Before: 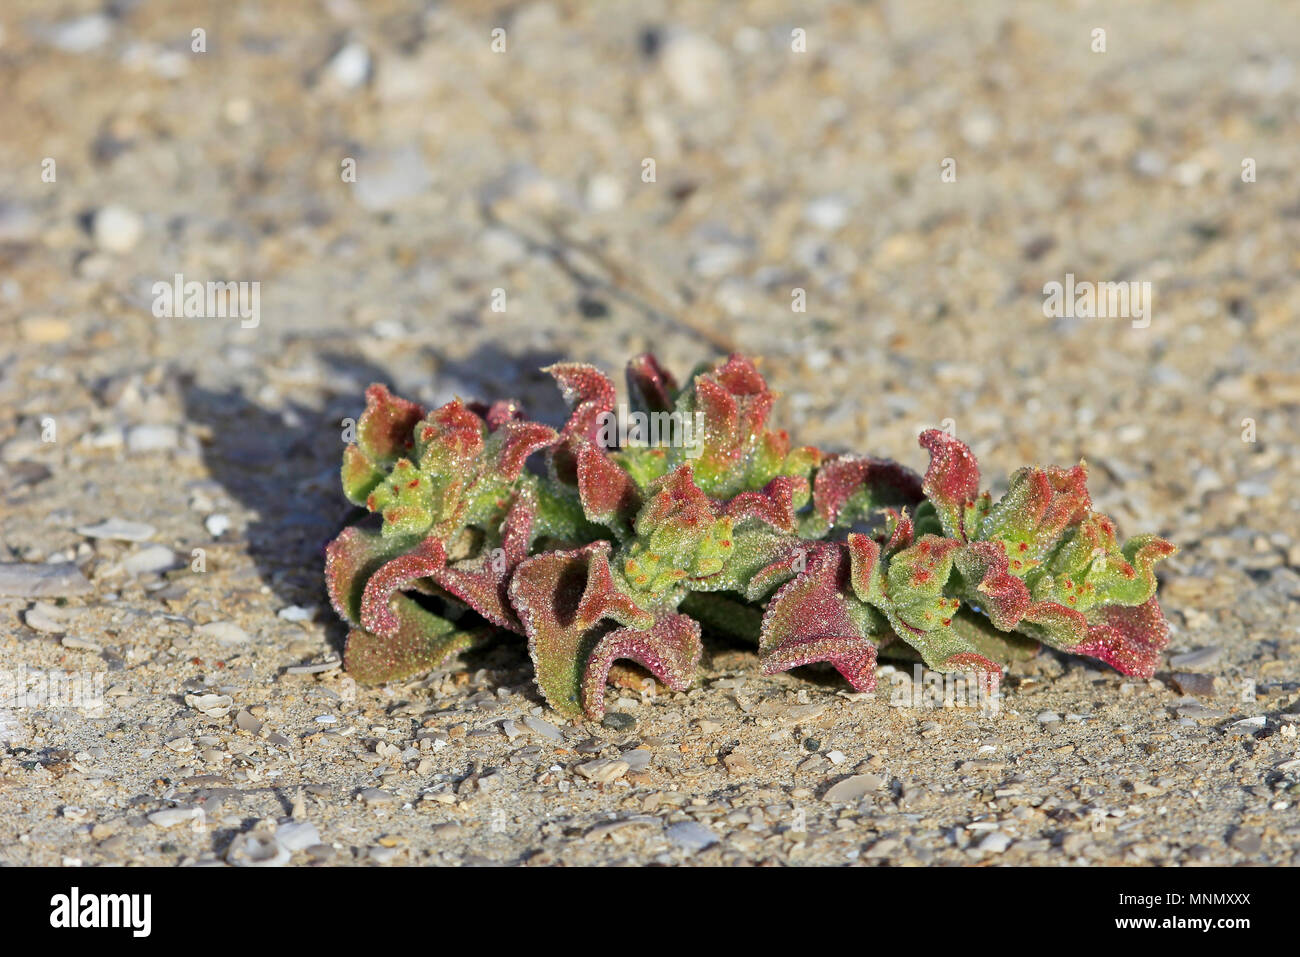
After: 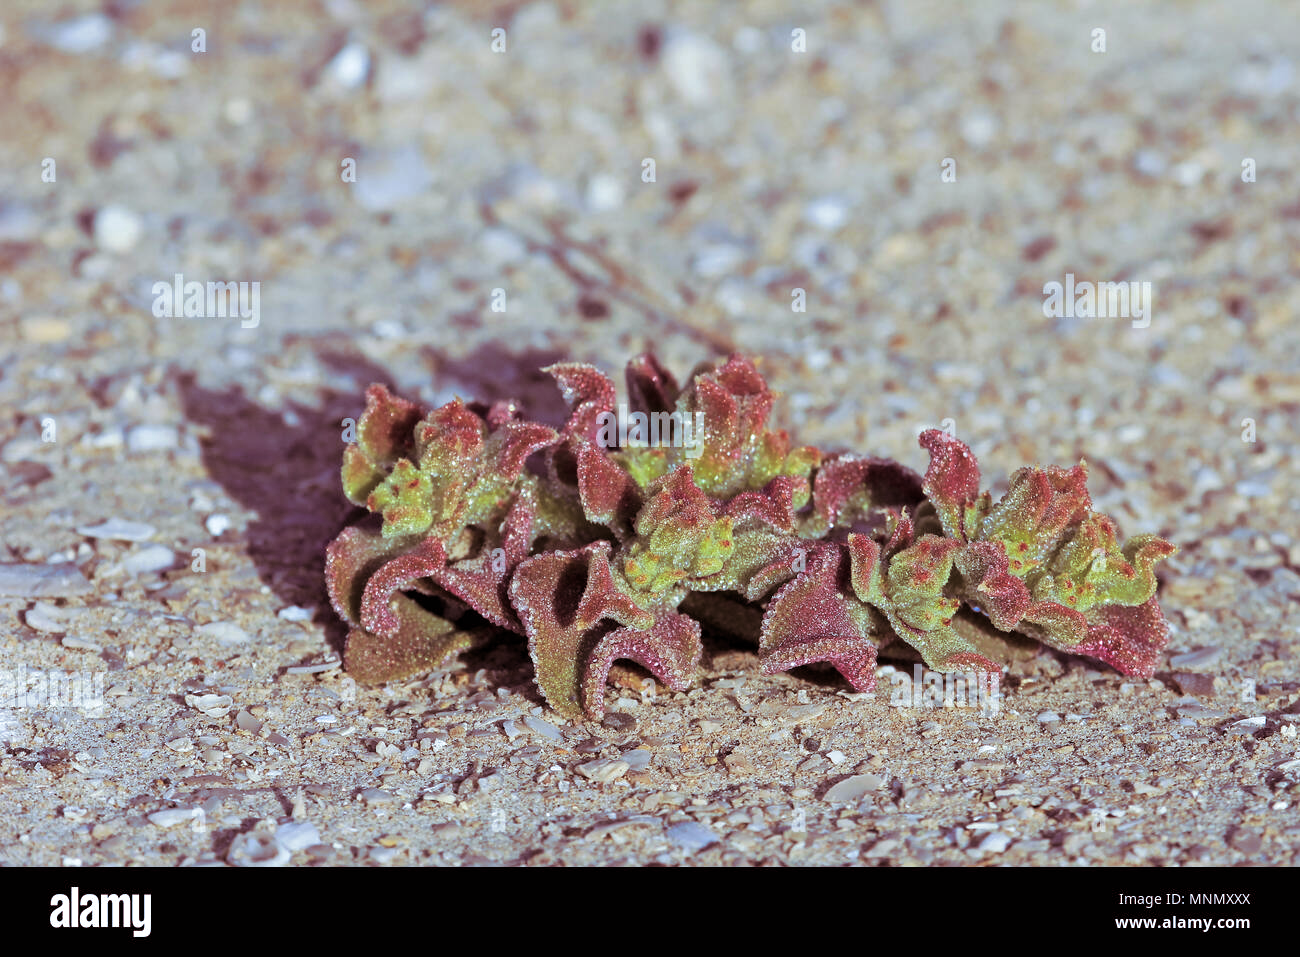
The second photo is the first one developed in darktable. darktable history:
white balance: red 0.926, green 1.003, blue 1.133
split-toning: on, module defaults
